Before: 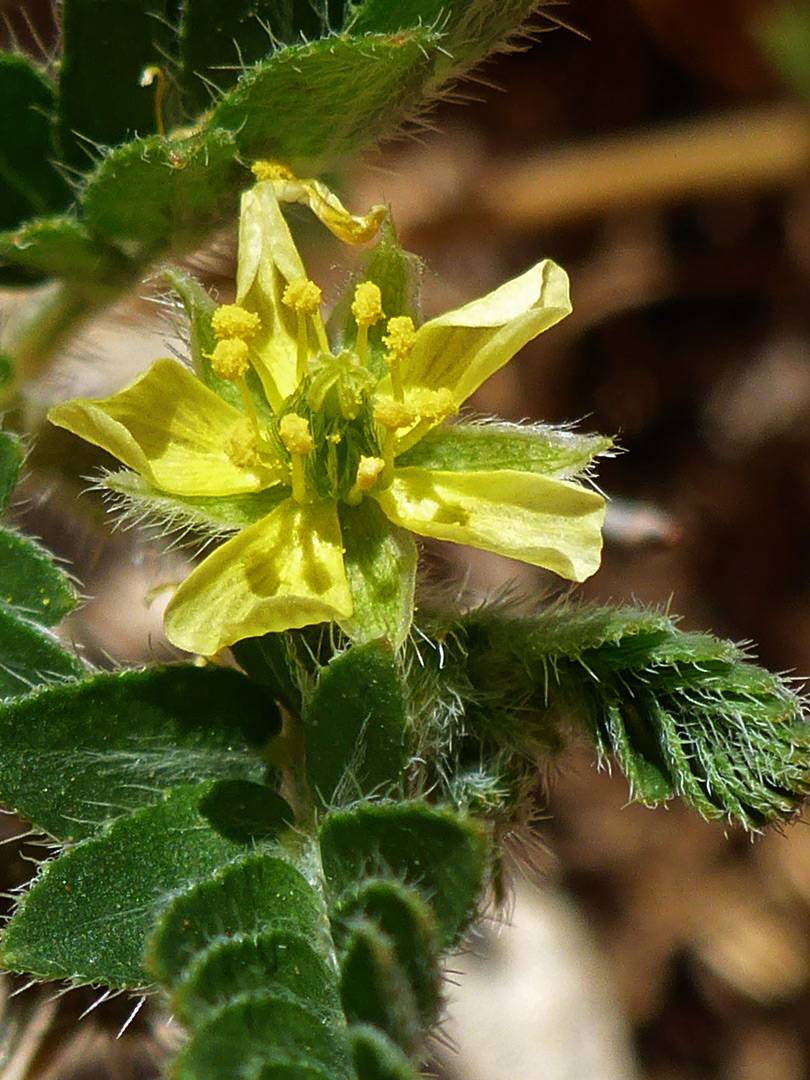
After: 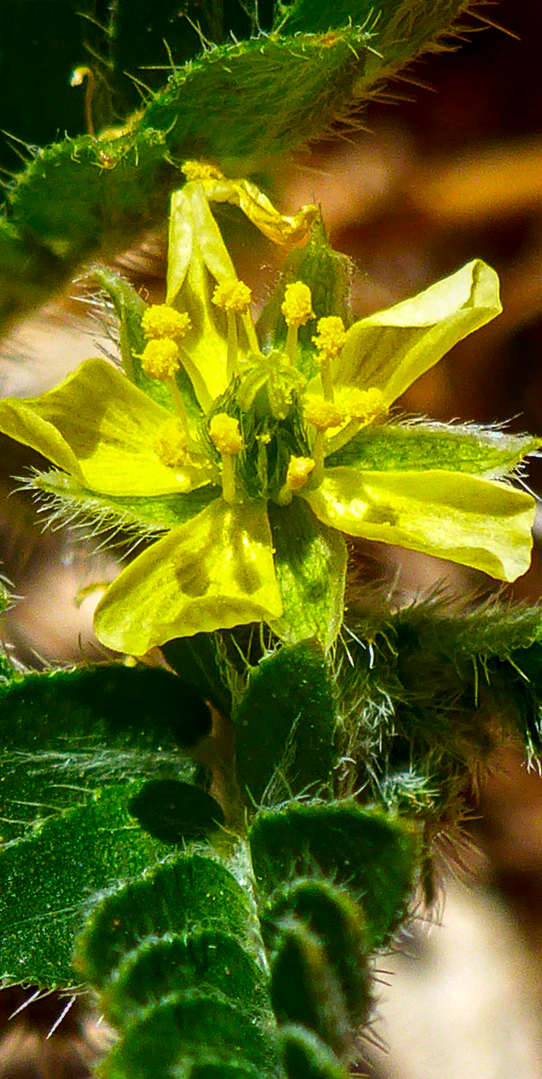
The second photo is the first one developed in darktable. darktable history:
local contrast: on, module defaults
crop and rotate: left 8.644%, right 24.382%
contrast brightness saturation: contrast 0.18, saturation 0.299
color balance rgb: perceptual saturation grading › global saturation 19.766%, perceptual brilliance grading › global brilliance 2.88%, perceptual brilliance grading › highlights -2.694%, perceptual brilliance grading › shadows 3.302%
